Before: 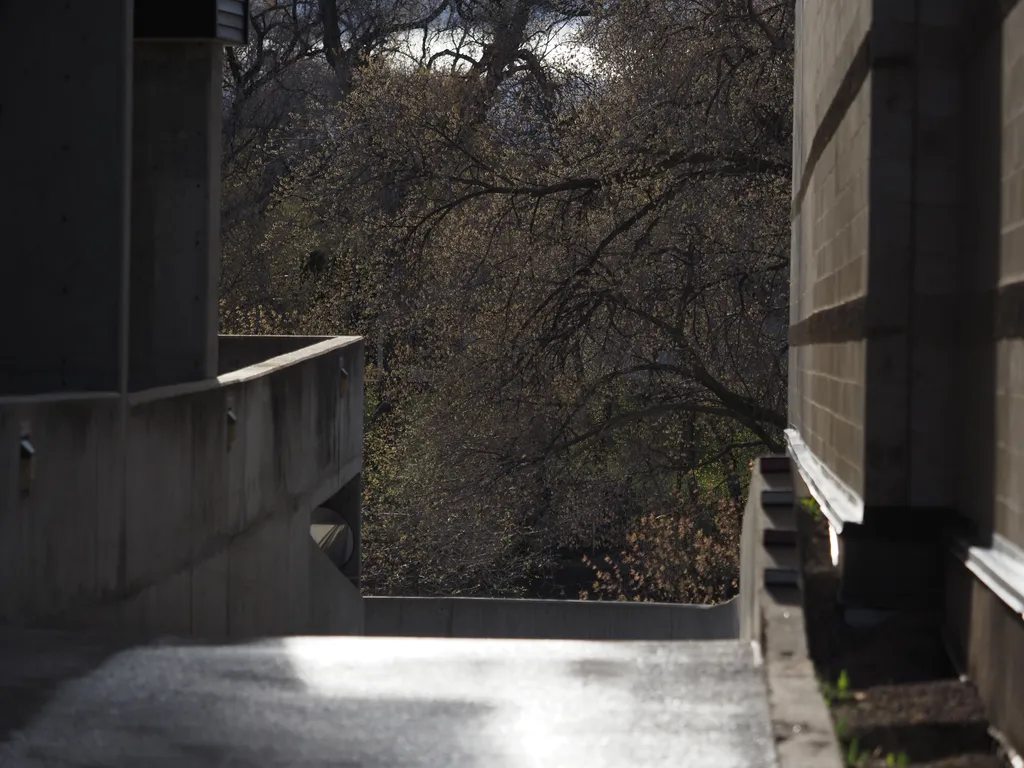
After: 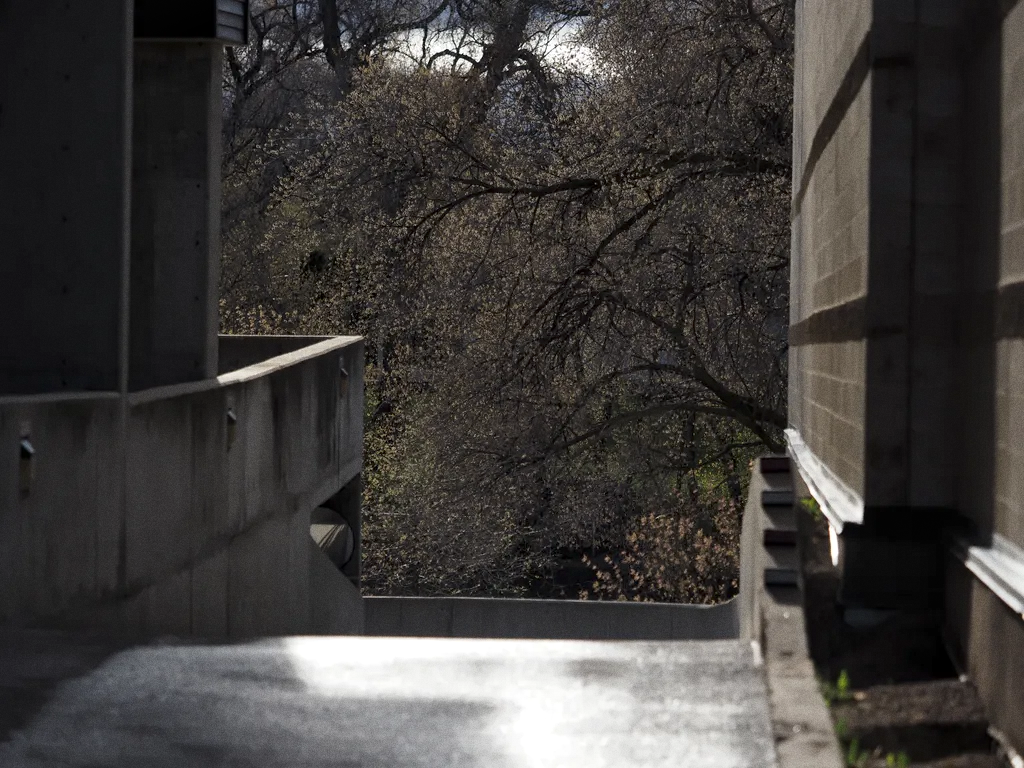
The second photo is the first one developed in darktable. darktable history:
local contrast: mode bilateral grid, contrast 20, coarseness 50, detail 140%, midtone range 0.2
grain: coarseness 0.47 ISO
color zones: curves: ch1 [(0.077, 0.436) (0.25, 0.5) (0.75, 0.5)]
